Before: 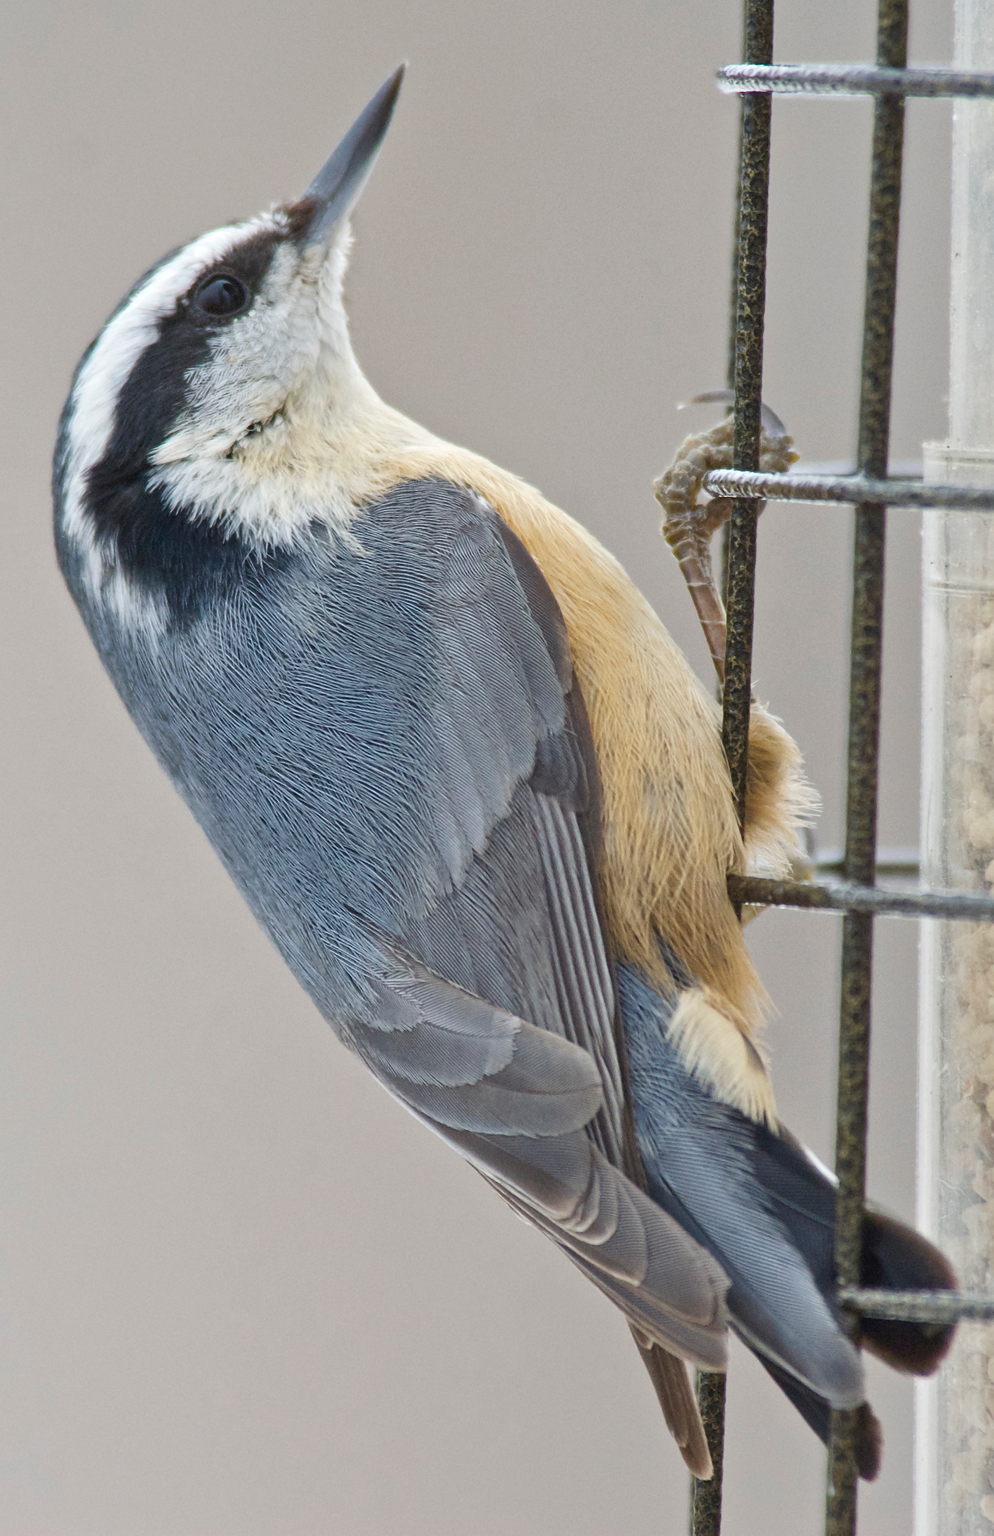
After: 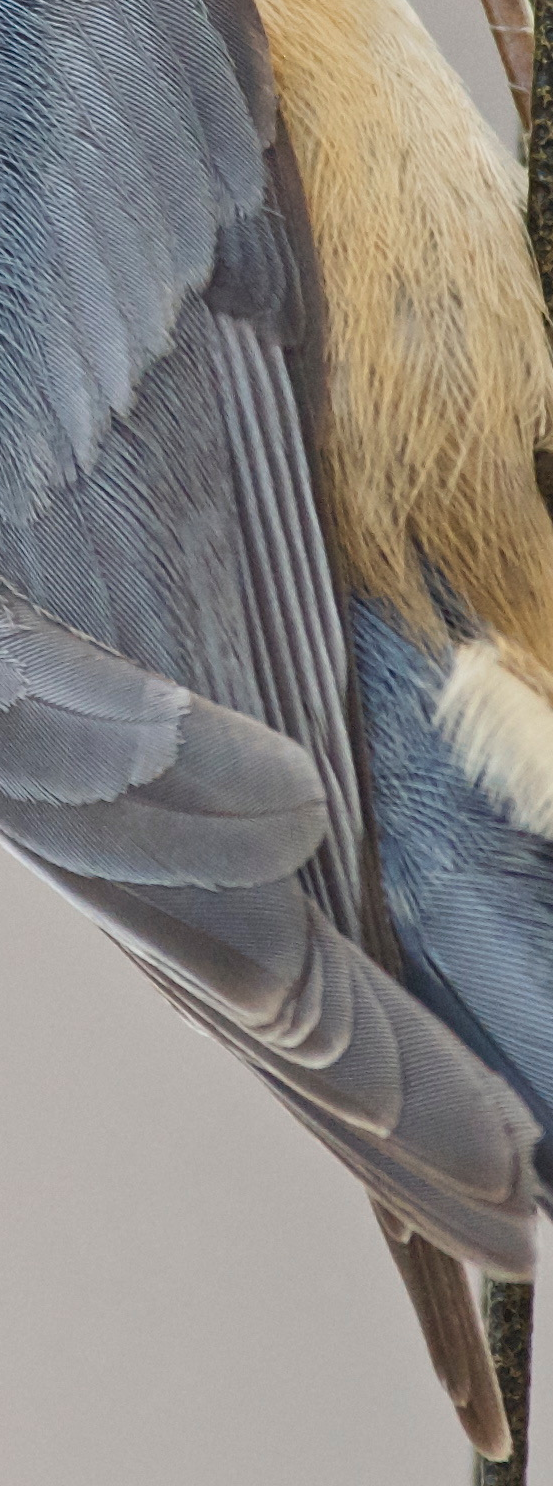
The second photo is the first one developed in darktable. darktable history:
crop: left 40.925%, top 39.402%, right 25.733%, bottom 2.64%
